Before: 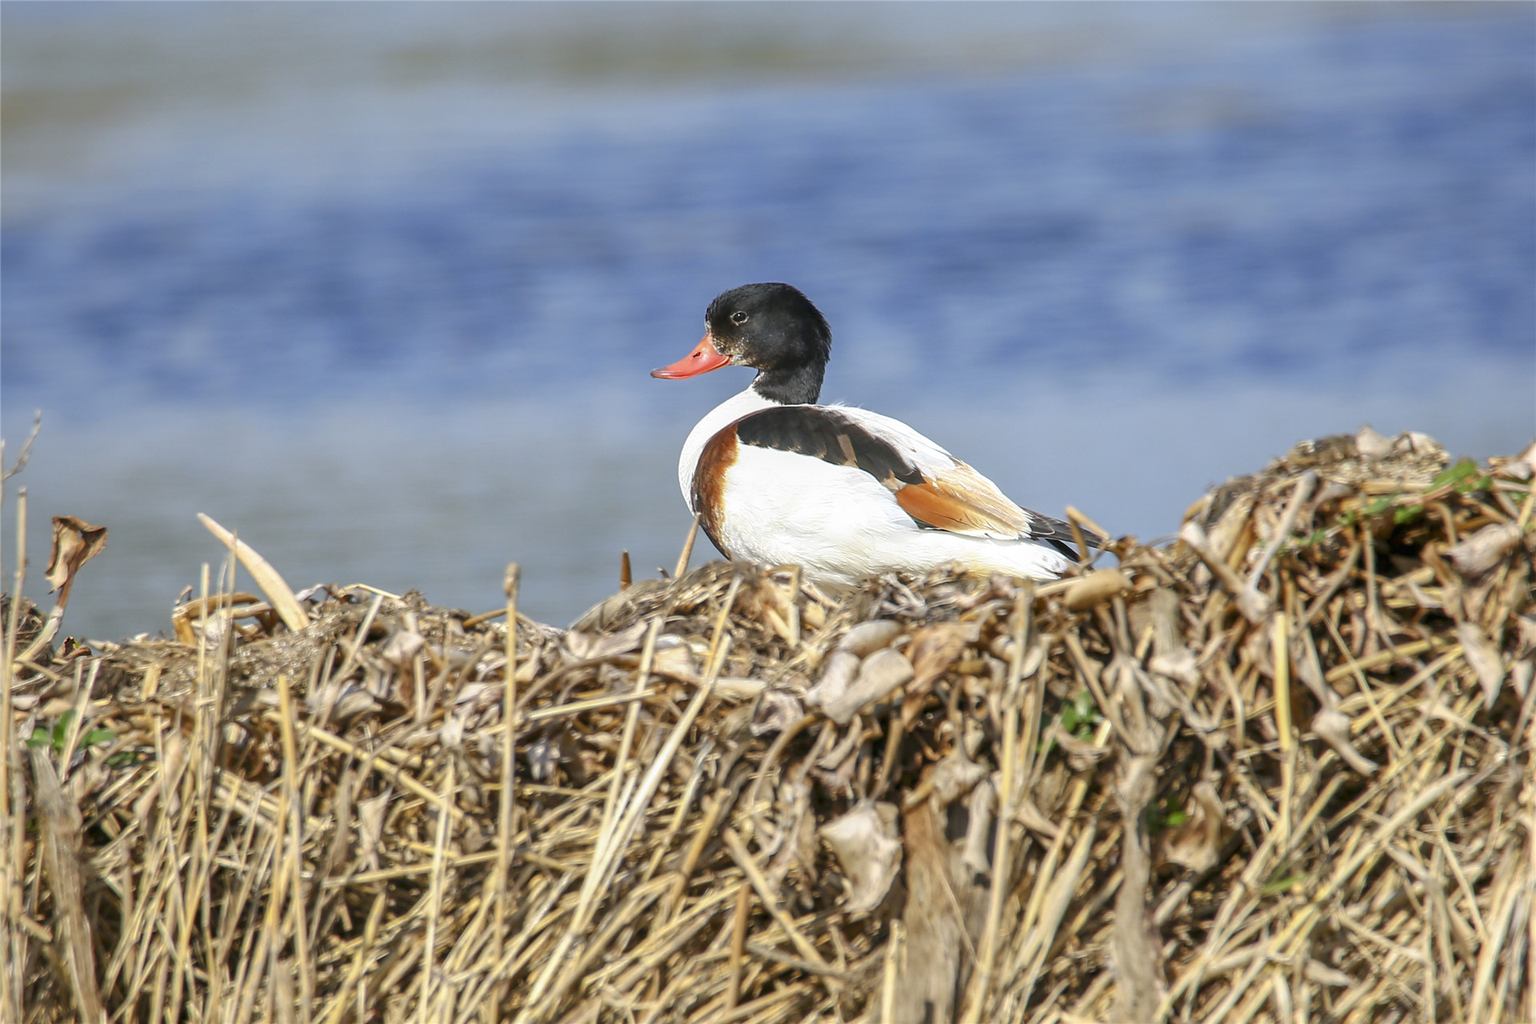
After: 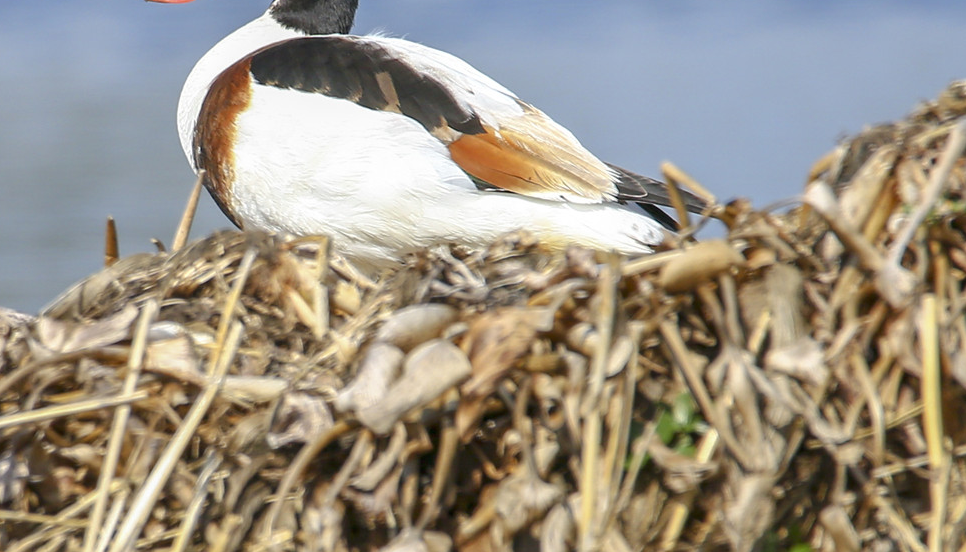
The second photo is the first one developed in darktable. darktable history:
crop: left 34.965%, top 36.81%, right 14.709%, bottom 19.944%
